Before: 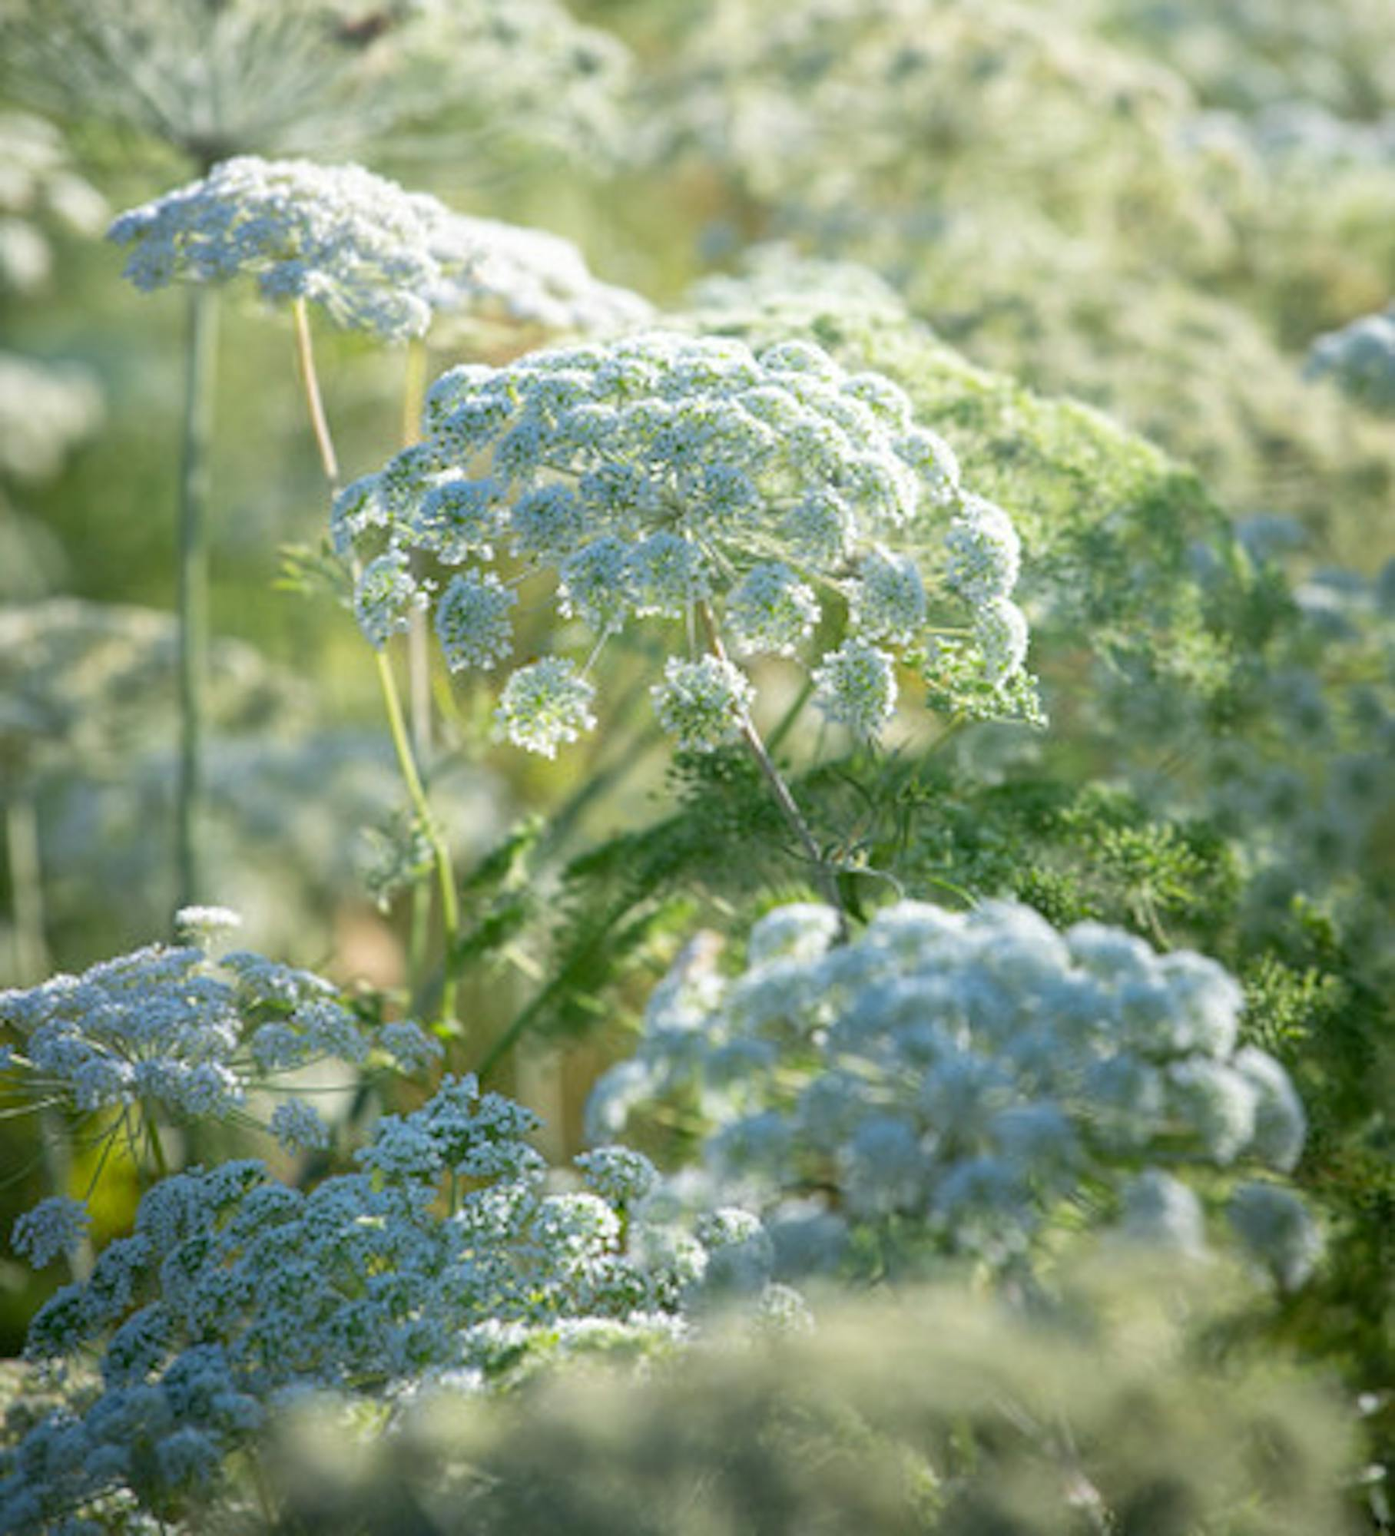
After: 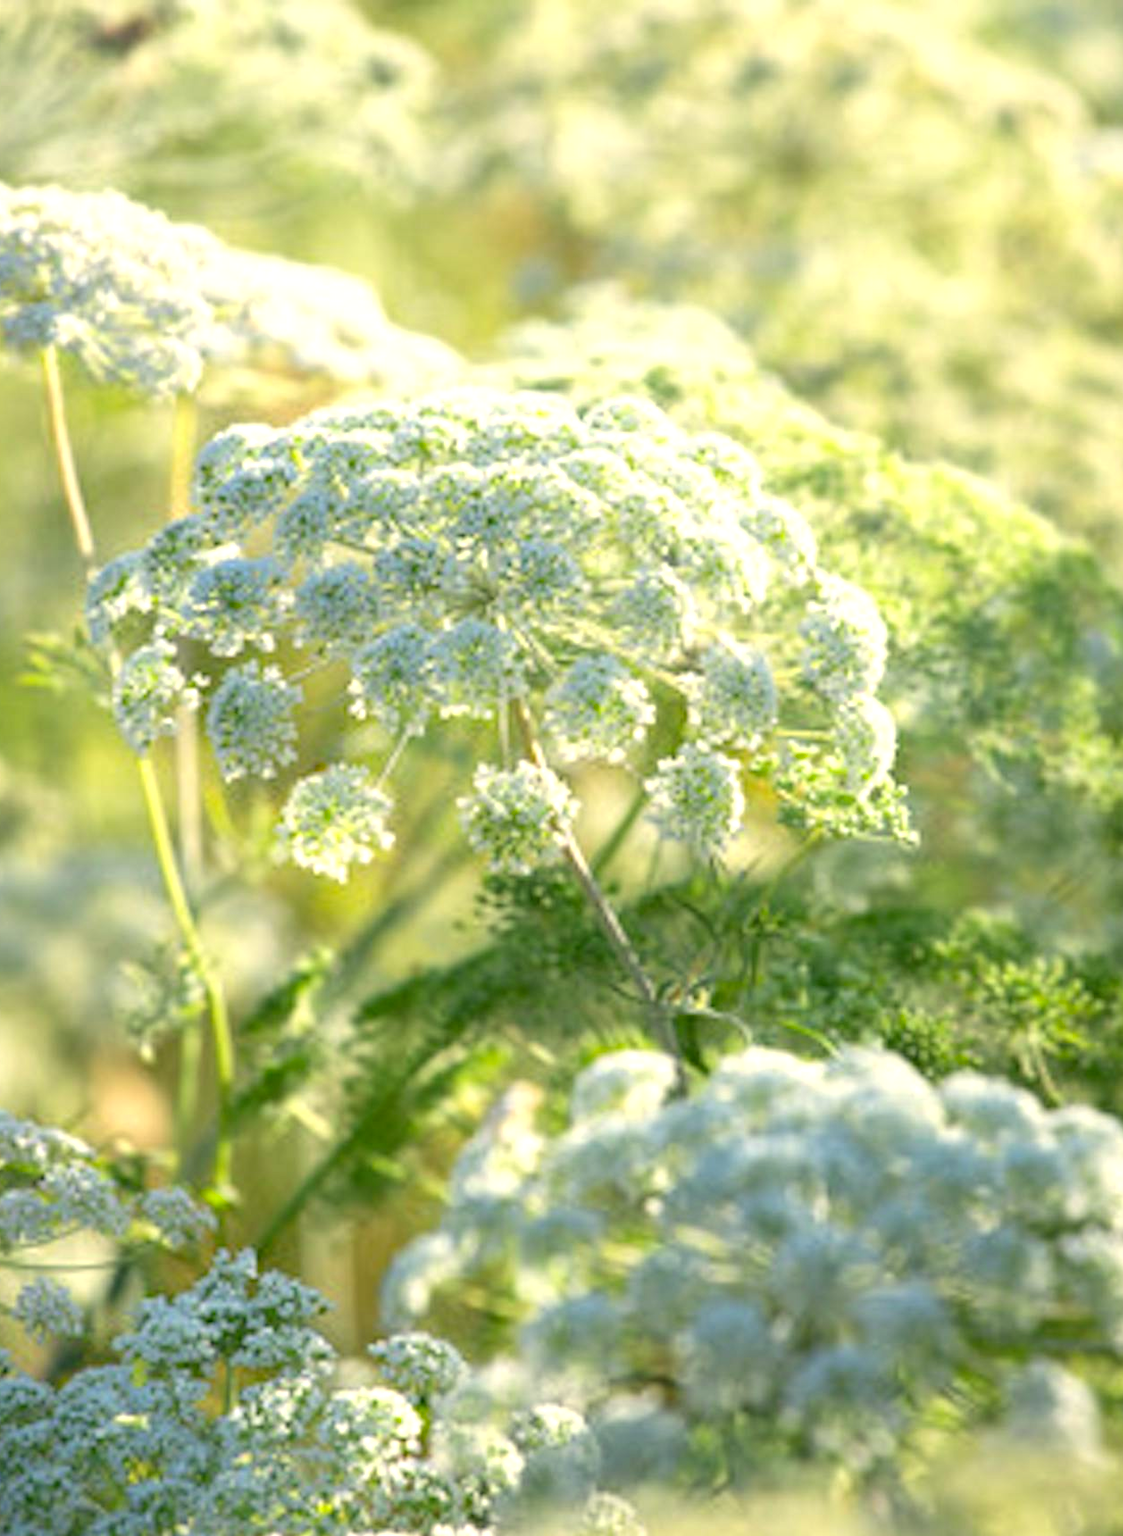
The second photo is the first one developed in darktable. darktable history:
crop: left 18.479%, right 12.2%, bottom 13.971%
exposure: exposure 0.515 EV, compensate highlight preservation false
color correction: highlights a* 1.39, highlights b* 17.83
